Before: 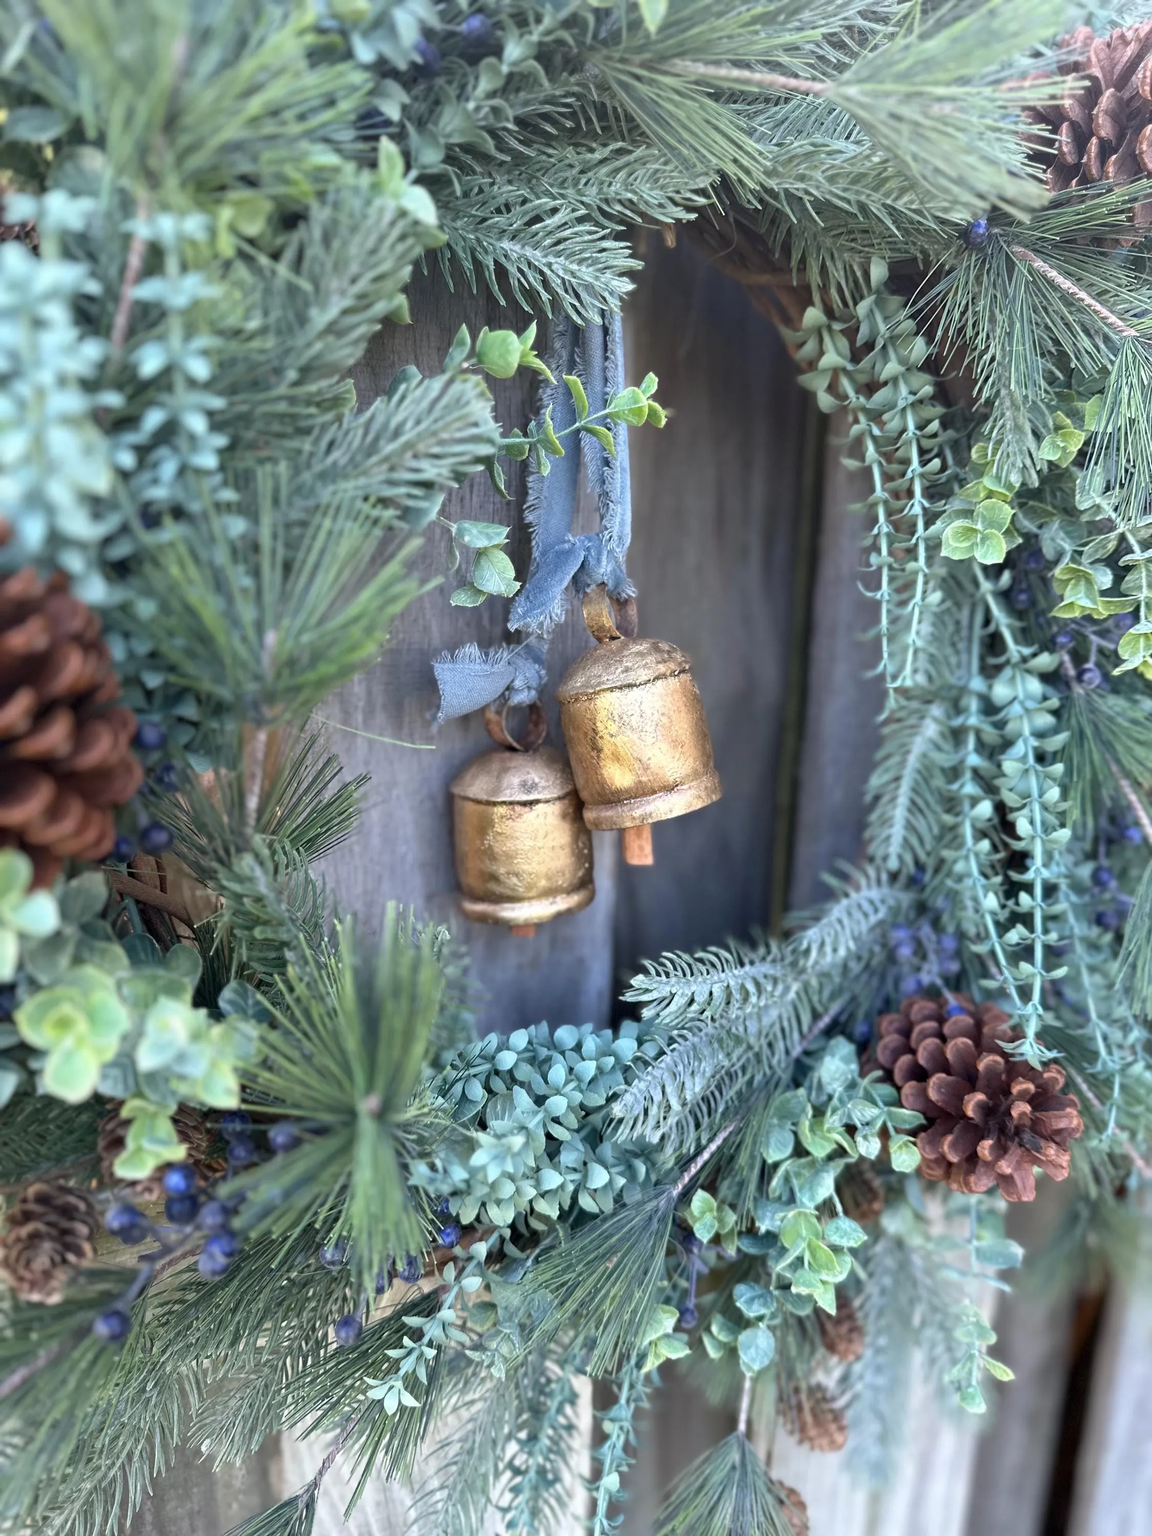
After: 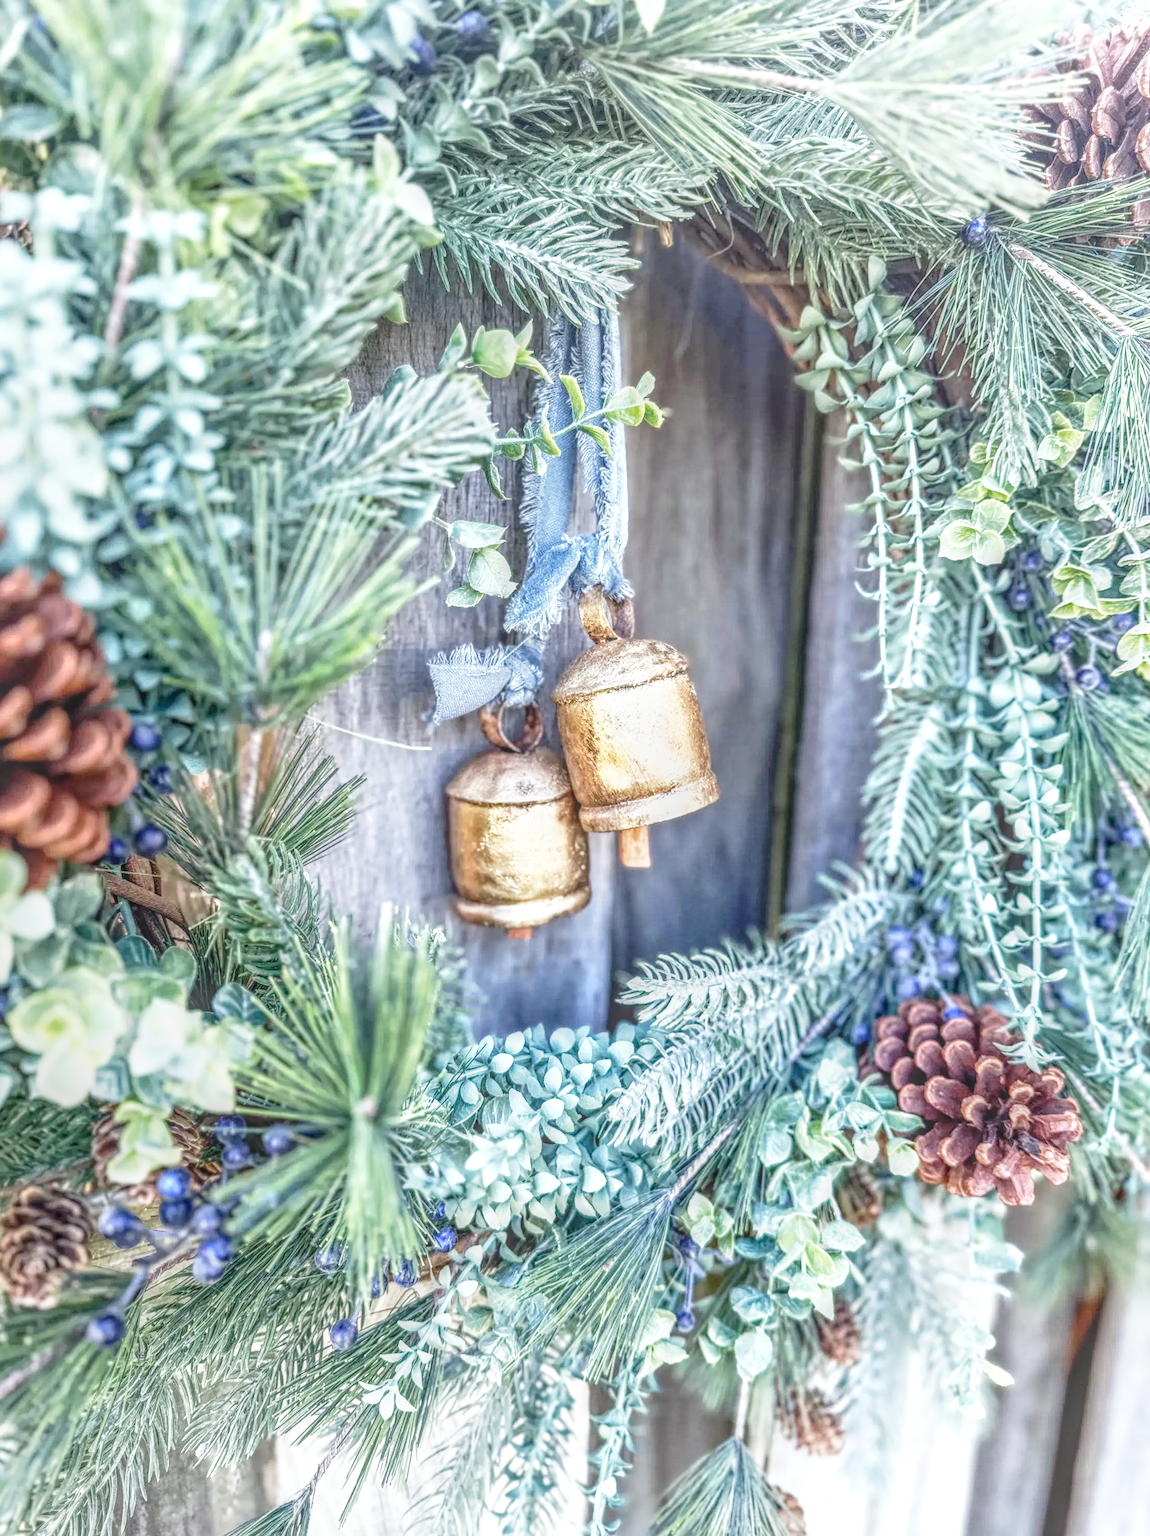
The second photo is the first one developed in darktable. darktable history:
base curve: curves: ch0 [(0, 0) (0.012, 0.01) (0.073, 0.168) (0.31, 0.711) (0.645, 0.957) (1, 1)], preserve colors none
crop and rotate: left 0.614%, top 0.179%, bottom 0.309%
local contrast: highlights 0%, shadows 0%, detail 200%, midtone range 0.25
